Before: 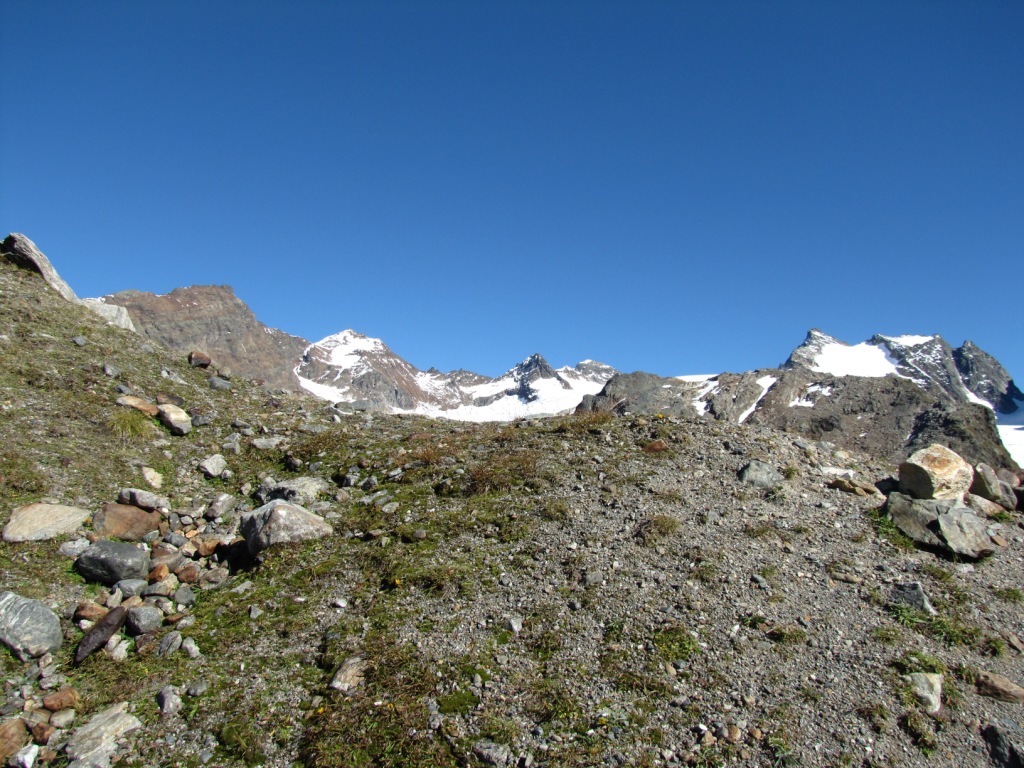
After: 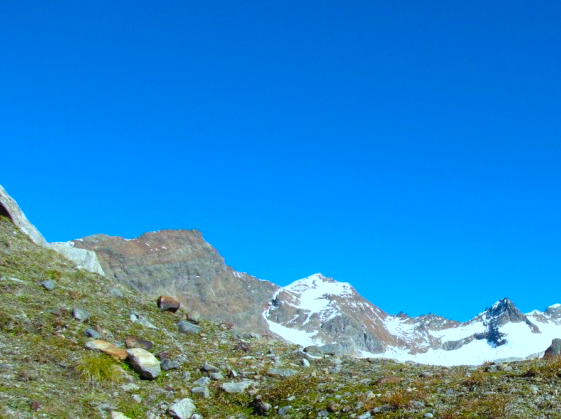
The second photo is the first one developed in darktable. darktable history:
color balance rgb: perceptual saturation grading › global saturation 25.26%, global vibrance 40.03%
crop and rotate: left 3.035%, top 7.409%, right 42.085%, bottom 38.009%
color correction: highlights a* -11.4, highlights b* -14.88
contrast brightness saturation: contrast 0.052, brightness 0.061, saturation 0.013
